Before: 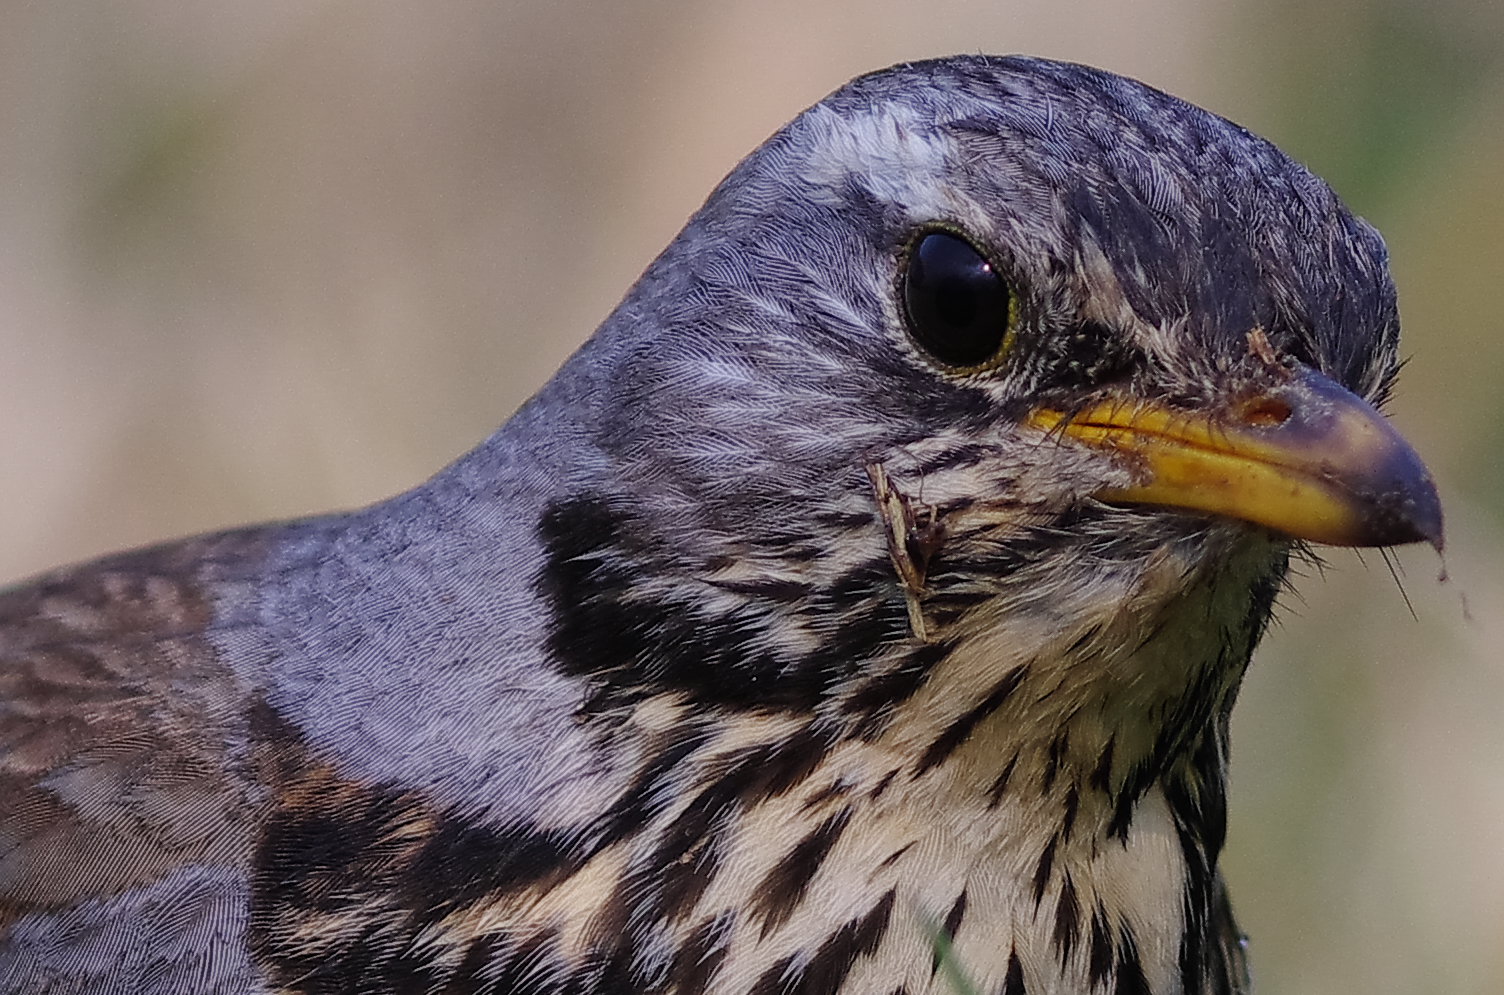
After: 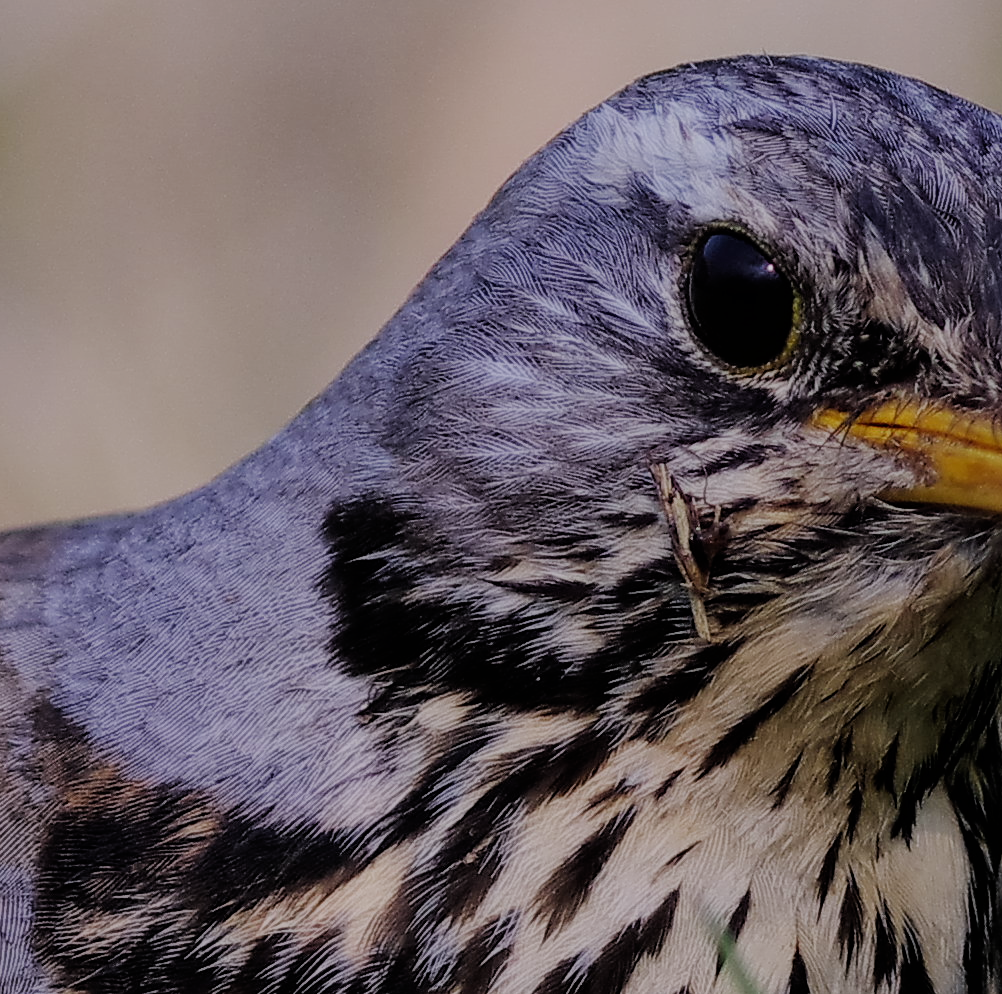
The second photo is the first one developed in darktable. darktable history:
filmic rgb: black relative exposure -7.15 EV, white relative exposure 5.36 EV, hardness 3.02
white balance: red 1.009, blue 1.027
crop and rotate: left 14.385%, right 18.948%
